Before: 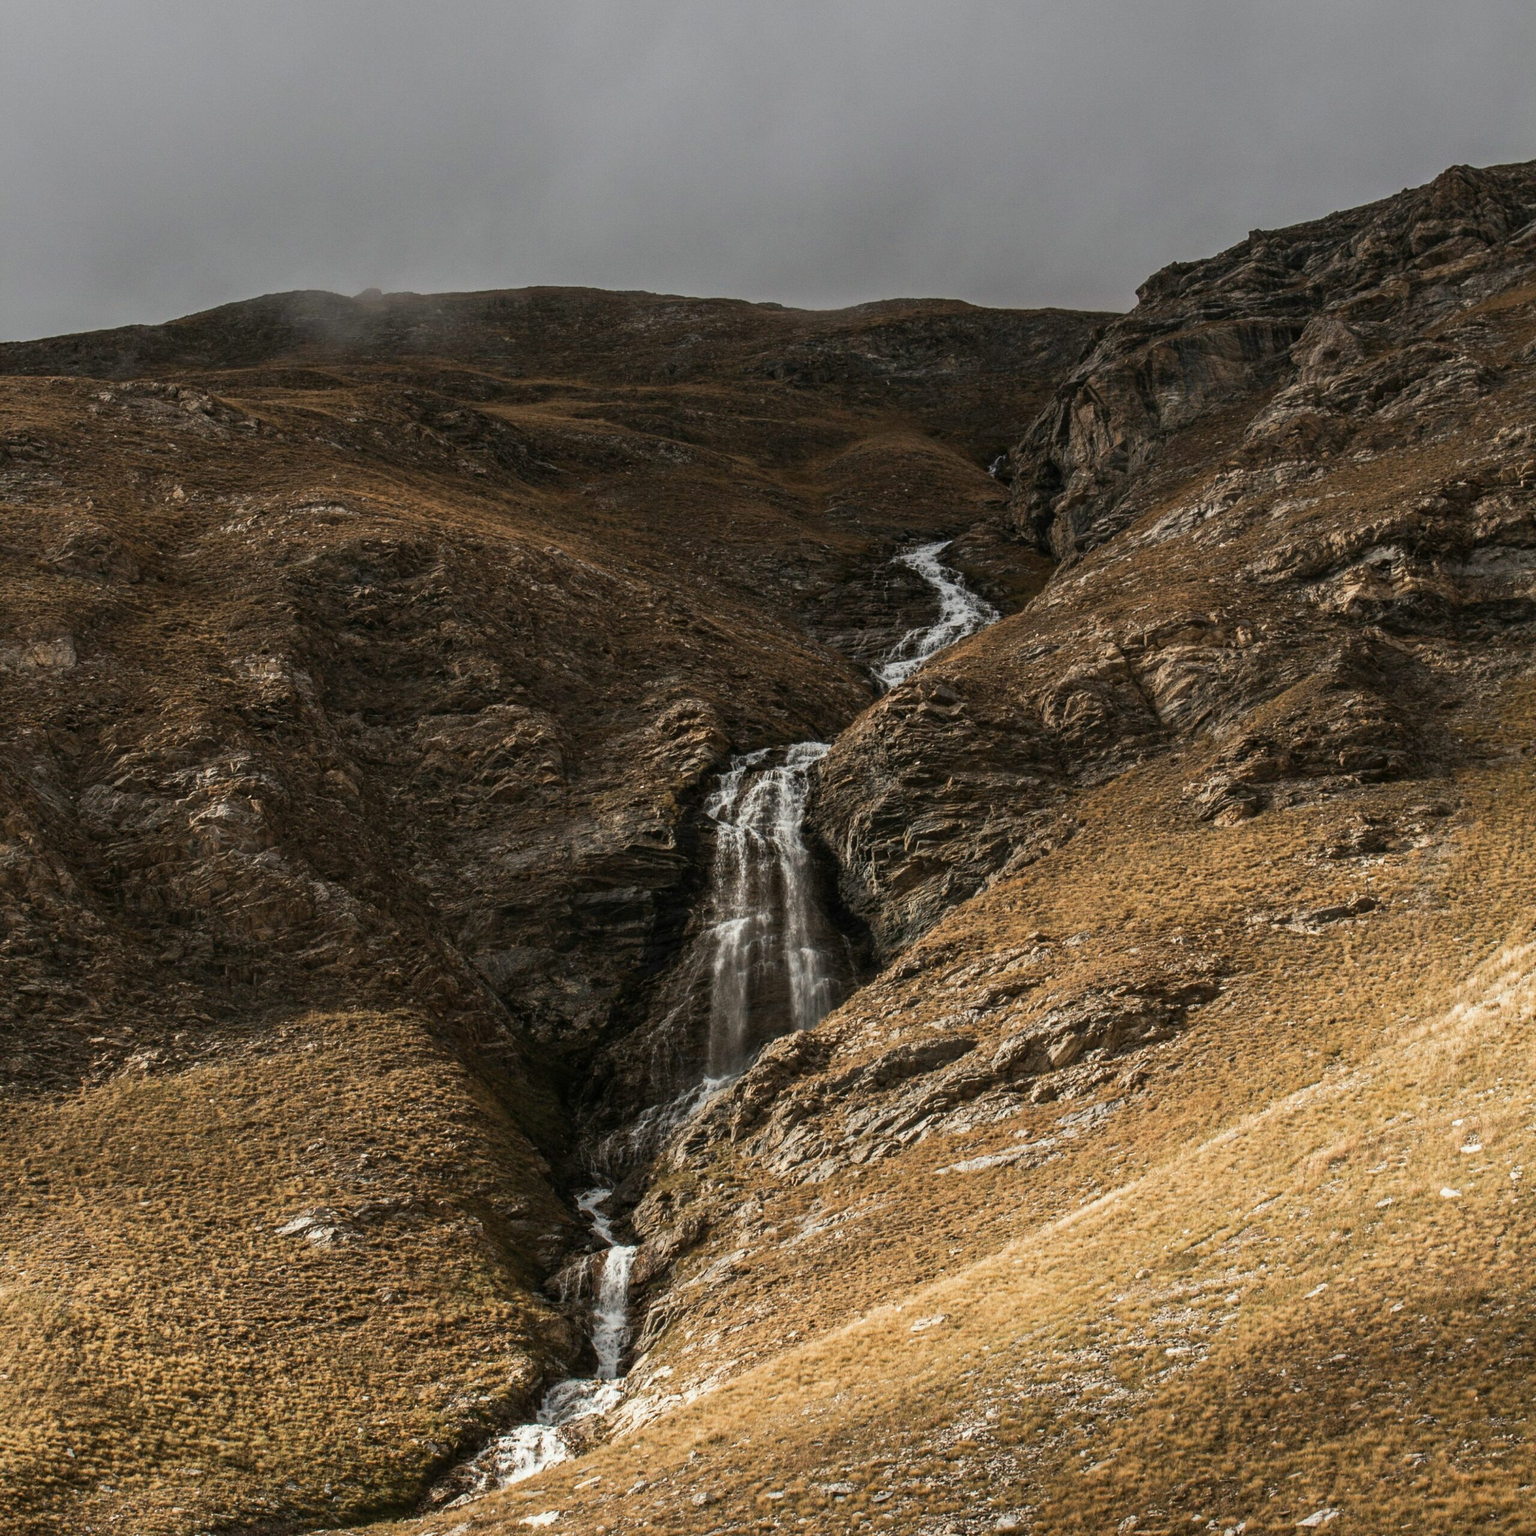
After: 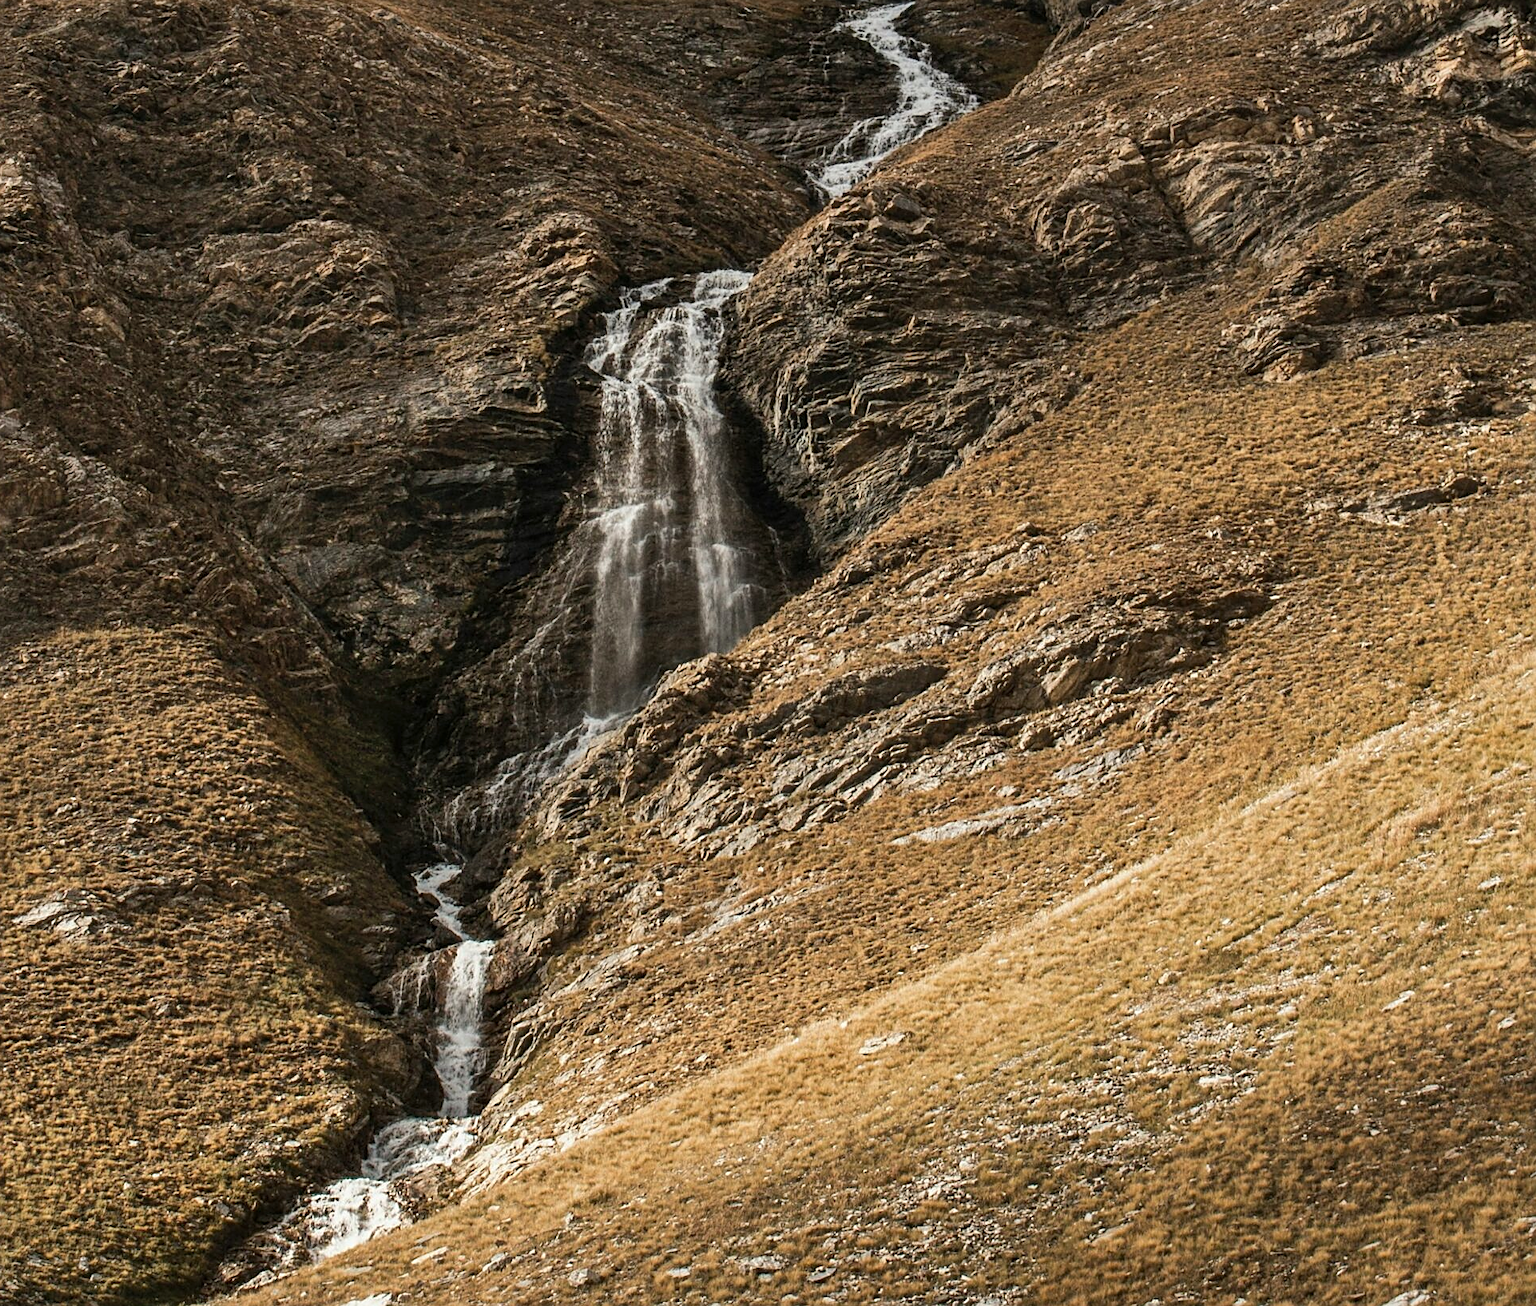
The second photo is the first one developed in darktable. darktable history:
sharpen: on, module defaults
crop and rotate: left 17.294%, top 35.125%, right 7.585%, bottom 0.951%
shadows and highlights: soften with gaussian
